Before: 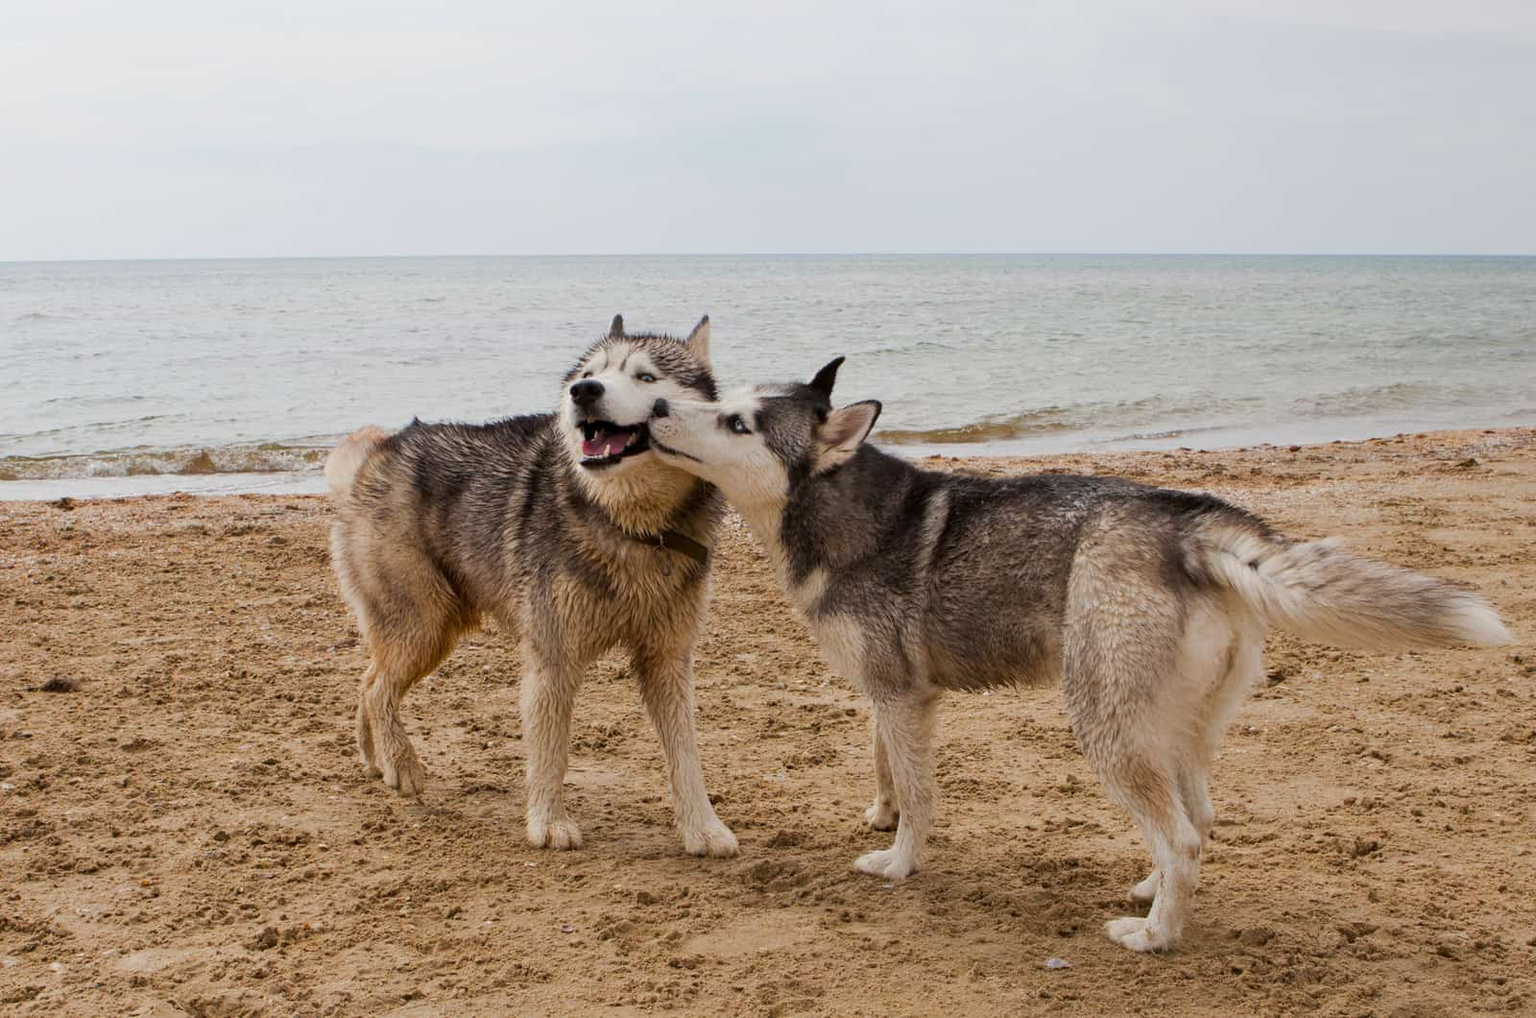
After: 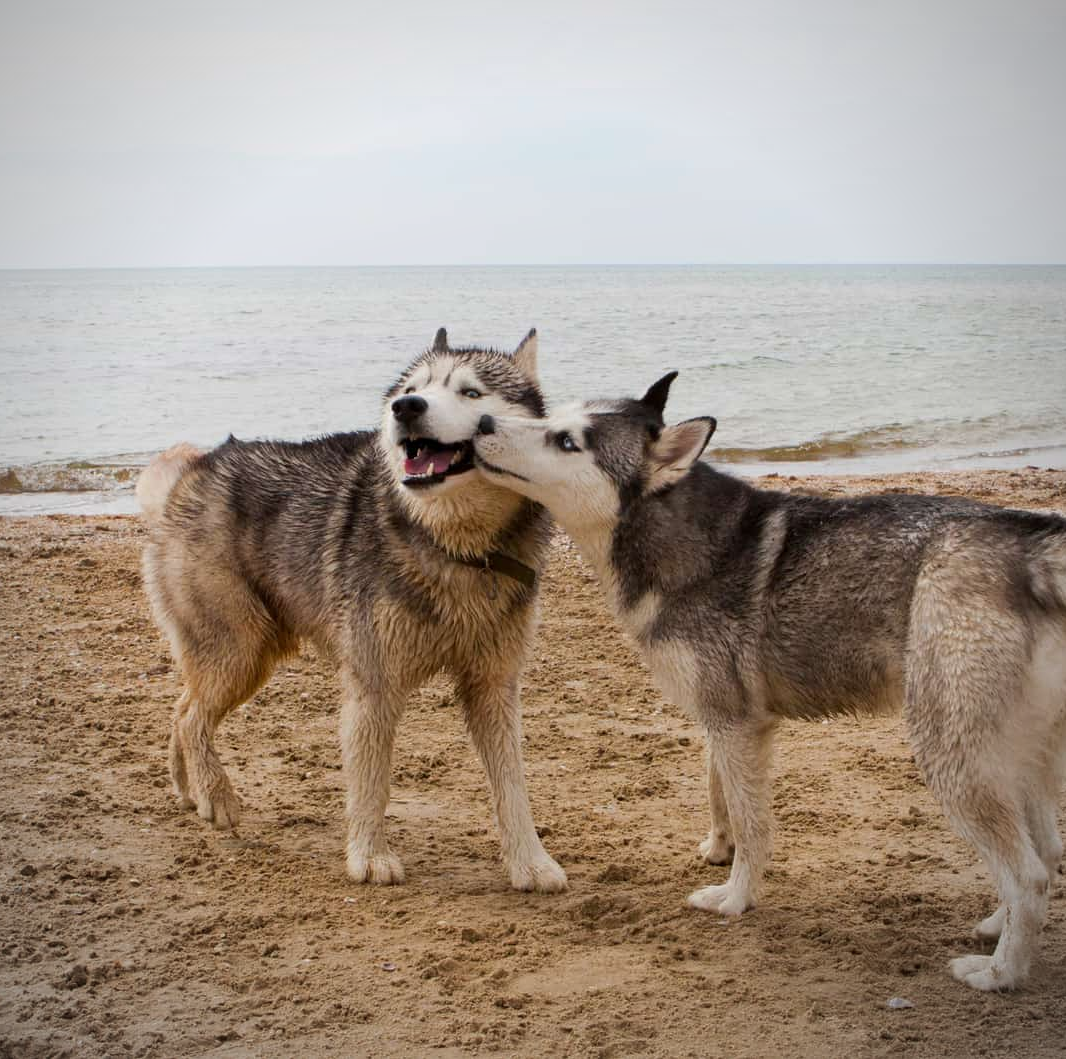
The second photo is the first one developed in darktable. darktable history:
shadows and highlights: shadows 0, highlights 40
vignetting: fall-off radius 60.92%
crop and rotate: left 12.648%, right 20.685%
